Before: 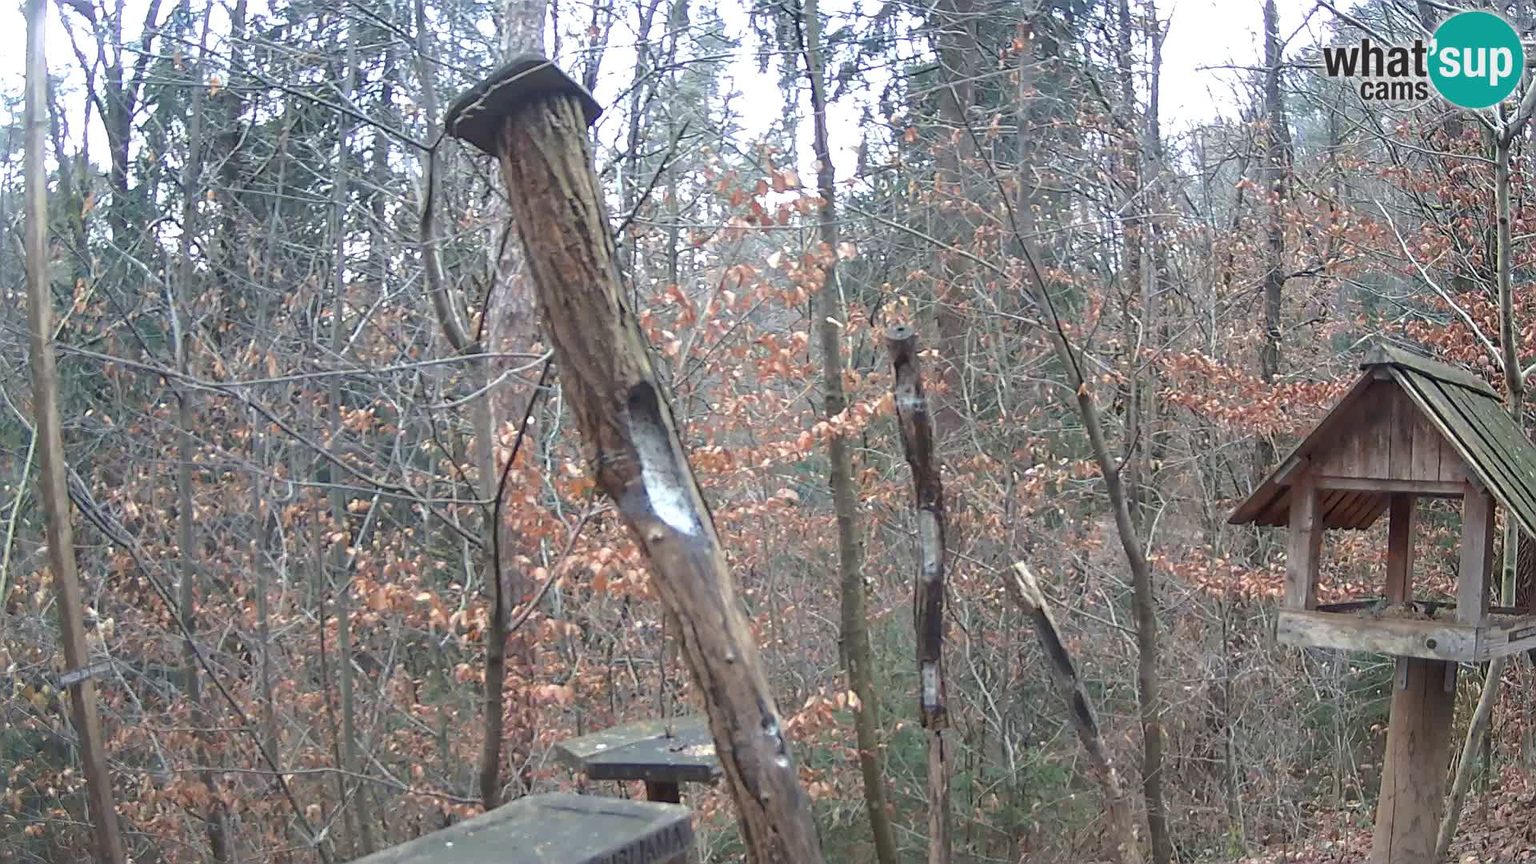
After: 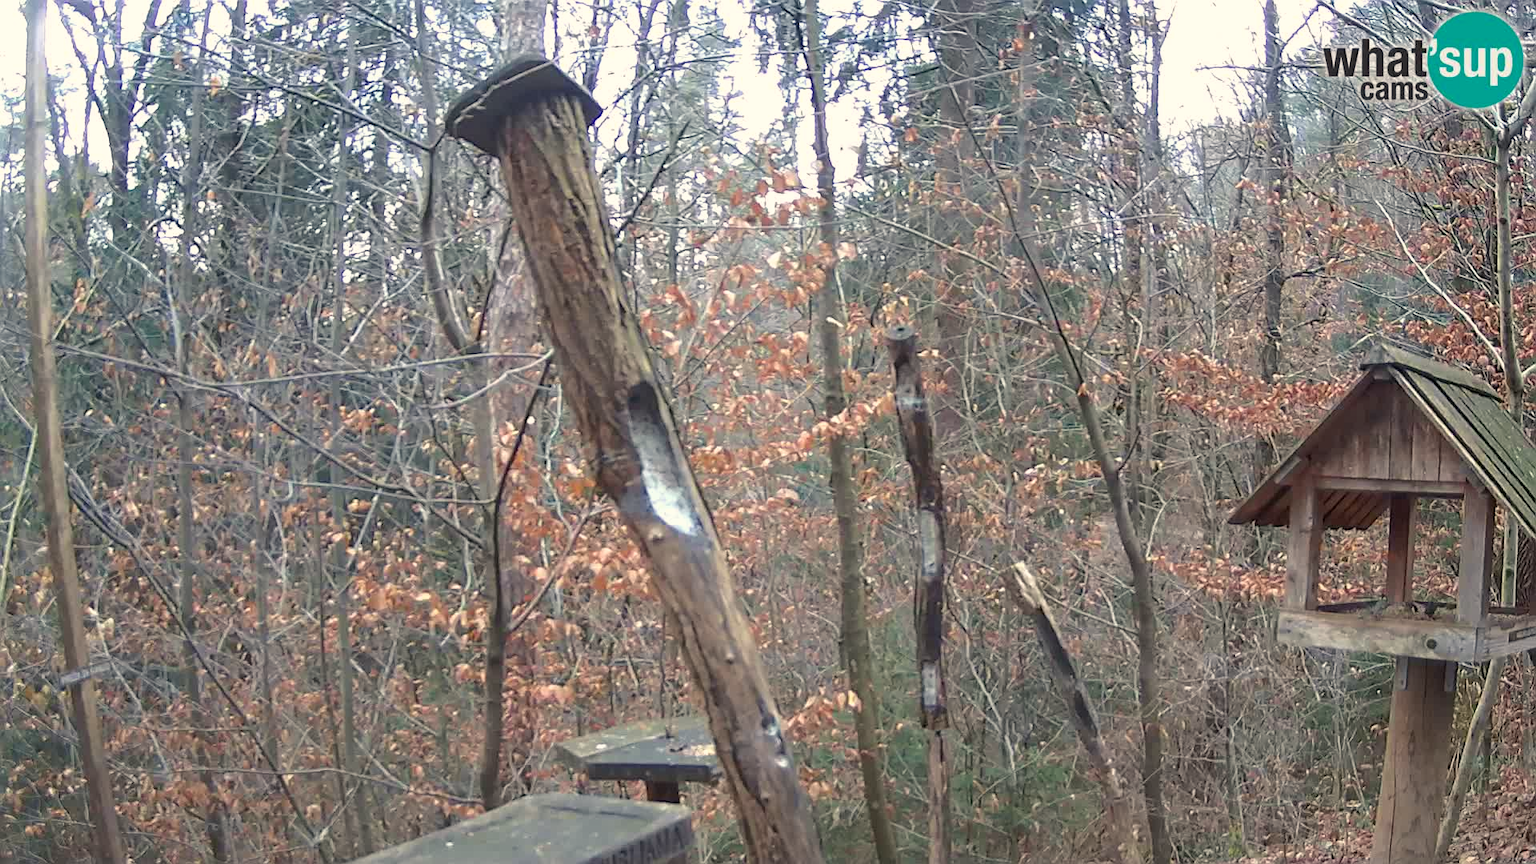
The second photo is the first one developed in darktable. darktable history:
color balance rgb: highlights gain › chroma 3.091%, highlights gain › hue 75.49°, perceptual saturation grading › global saturation 0.776%, global vibrance 20%
